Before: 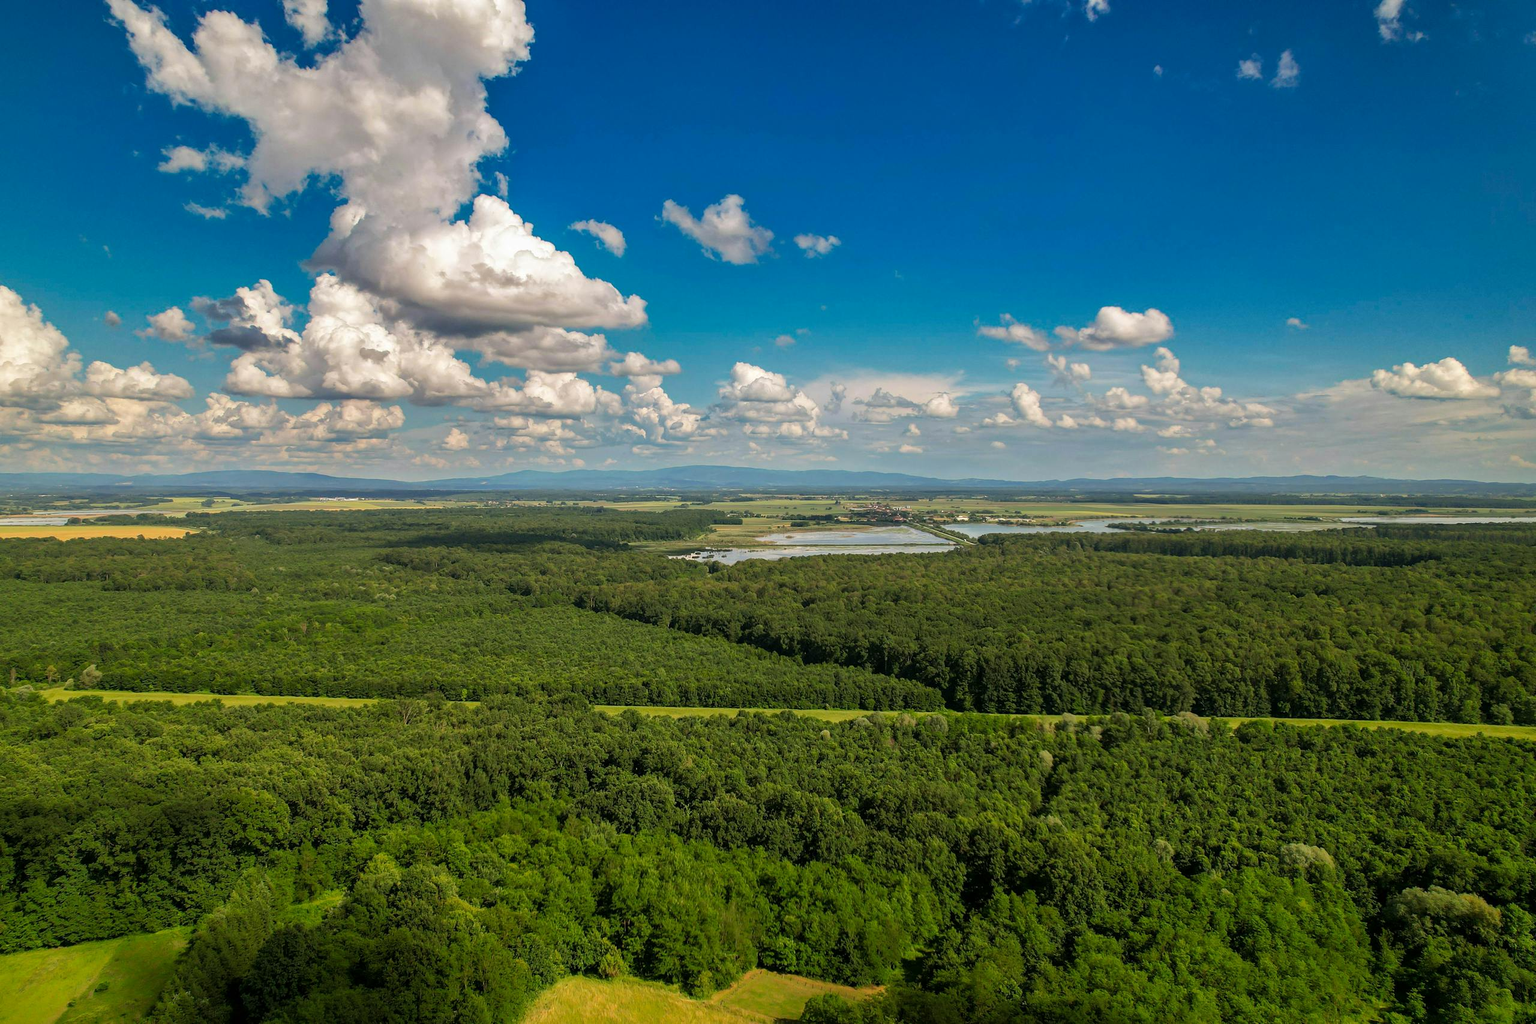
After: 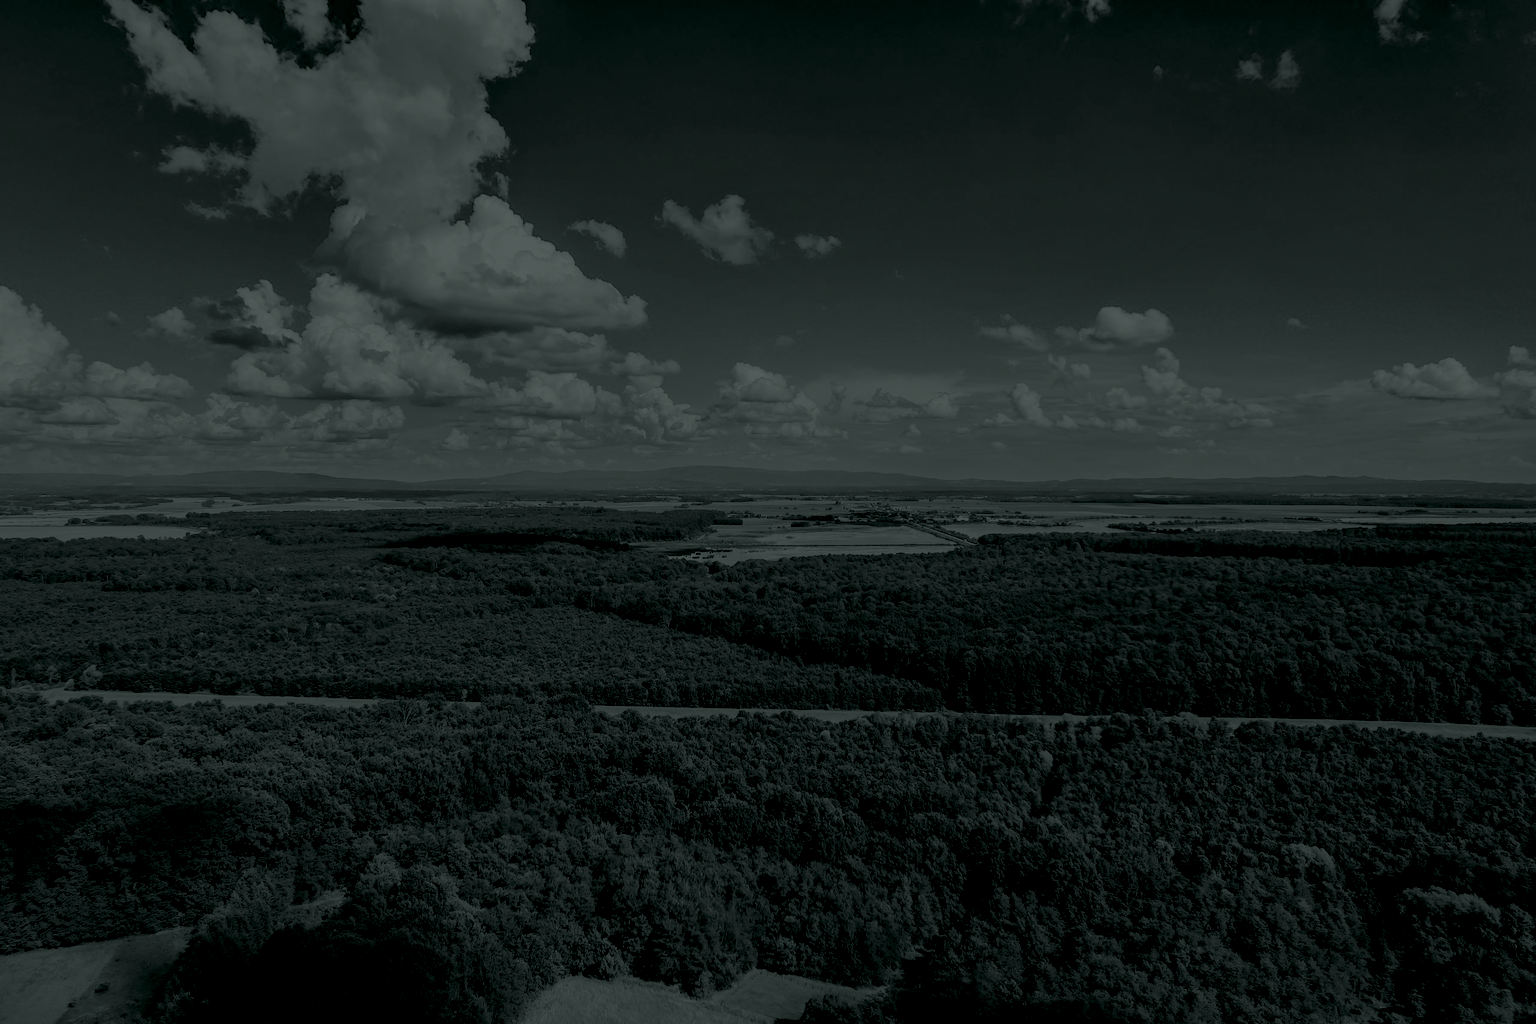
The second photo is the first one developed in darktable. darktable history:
colorize: hue 90°, saturation 19%, lightness 1.59%, version 1
tone curve: curves: ch0 [(0, 0) (0.003, 0.049) (0.011, 0.052) (0.025, 0.057) (0.044, 0.069) (0.069, 0.076) (0.1, 0.09) (0.136, 0.111) (0.177, 0.15) (0.224, 0.197) (0.277, 0.267) (0.335, 0.366) (0.399, 0.477) (0.468, 0.561) (0.543, 0.651) (0.623, 0.733) (0.709, 0.804) (0.801, 0.869) (0.898, 0.924) (1, 1)], preserve colors none
color balance rgb: perceptual saturation grading › global saturation 20%, global vibrance 20%
